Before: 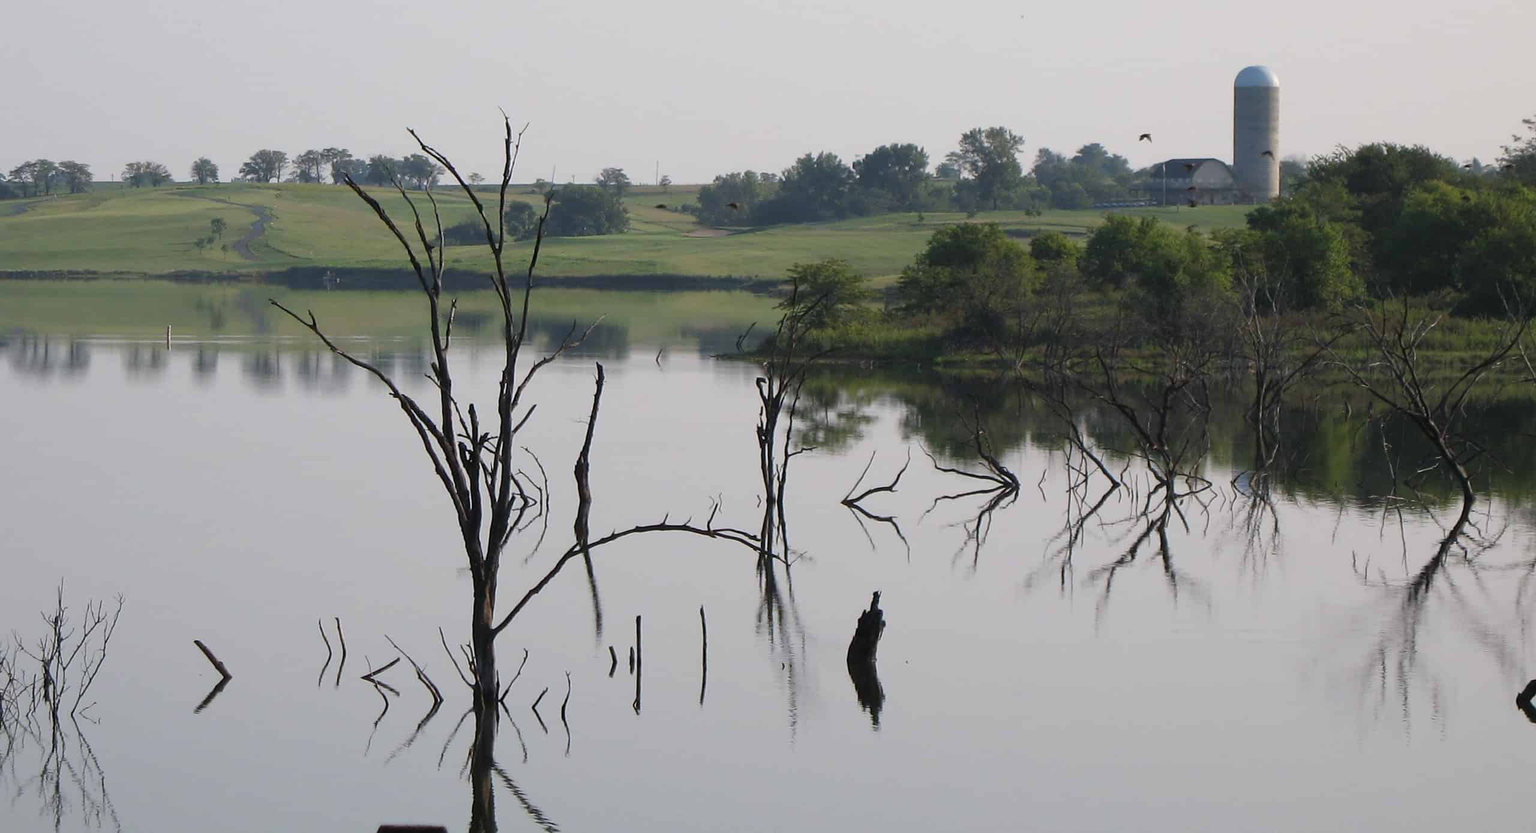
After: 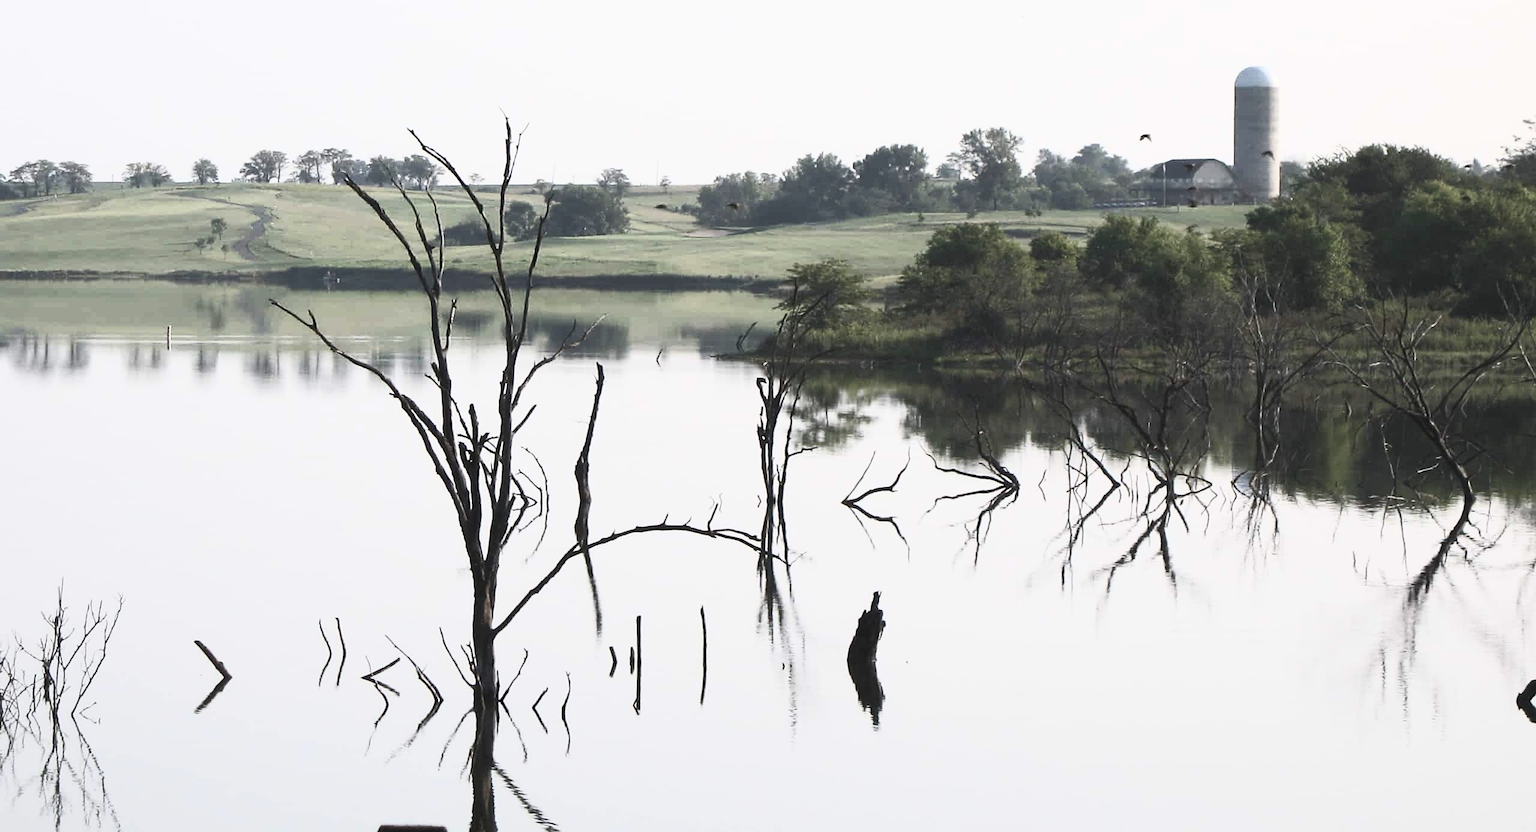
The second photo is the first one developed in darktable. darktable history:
contrast brightness saturation: contrast 0.568, brightness 0.571, saturation -0.338
